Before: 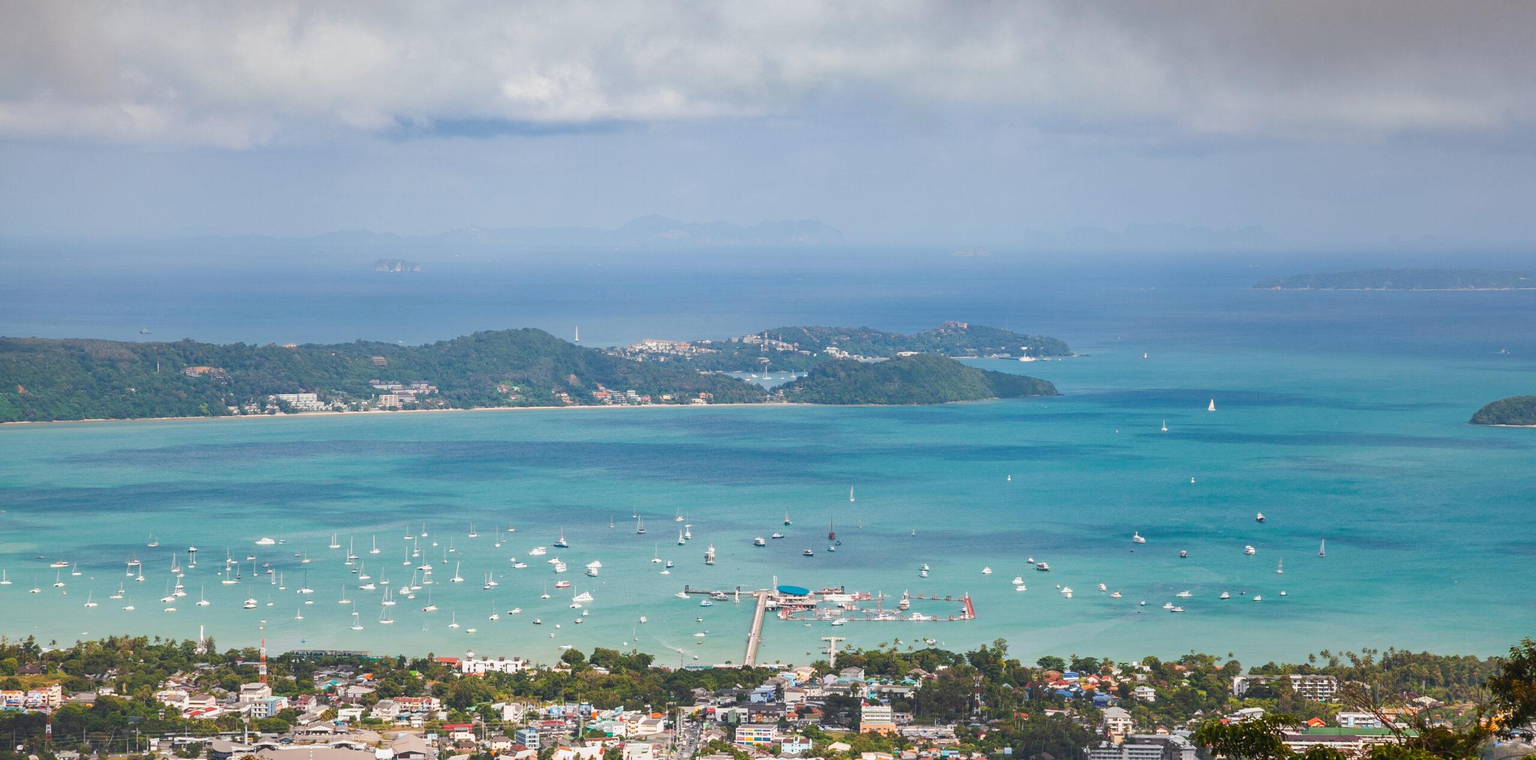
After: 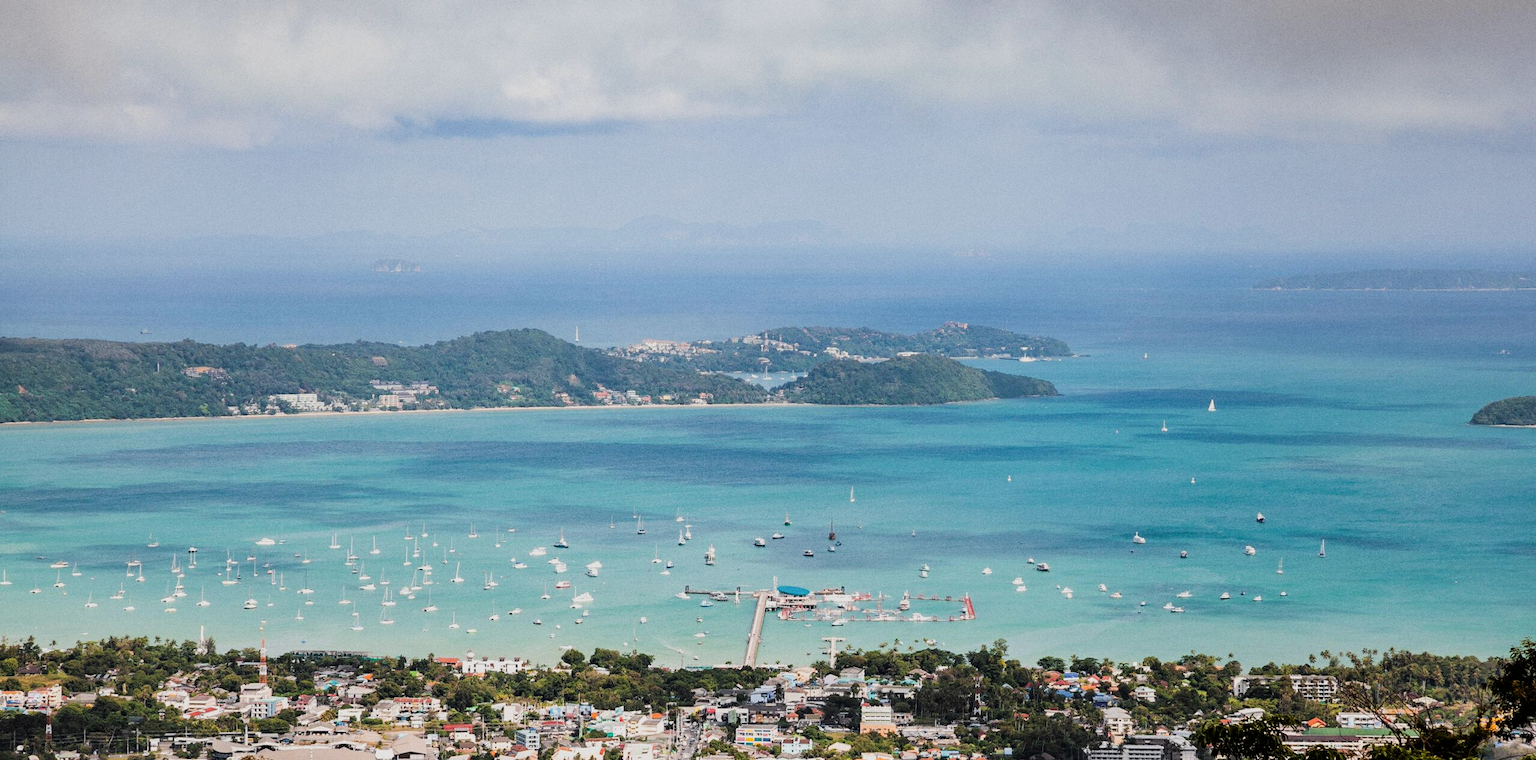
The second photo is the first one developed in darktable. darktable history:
filmic rgb: black relative exposure -5 EV, hardness 2.88, contrast 1.4, highlights saturation mix -30%
grain: coarseness 0.09 ISO
color correction: saturation 0.98
exposure: compensate highlight preservation false
